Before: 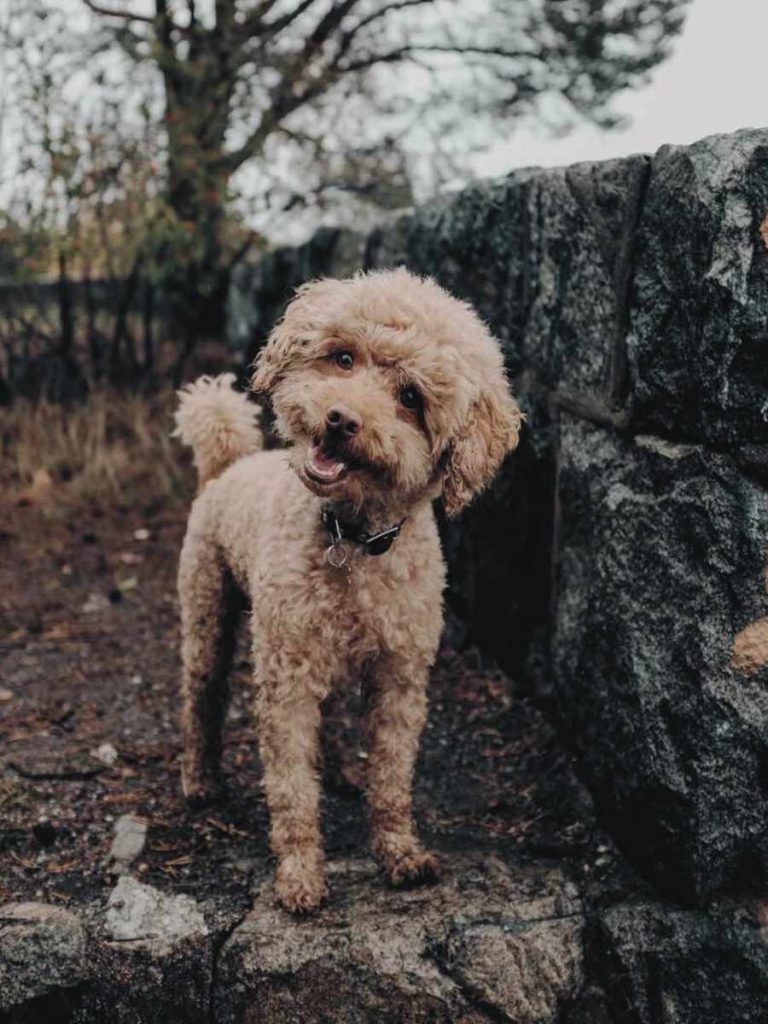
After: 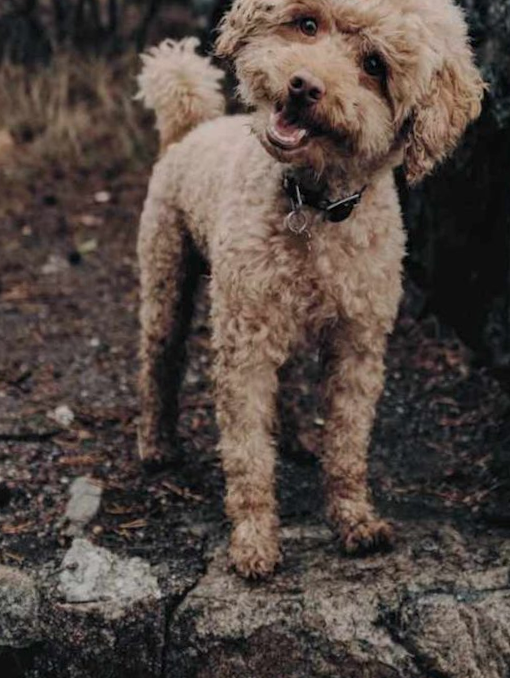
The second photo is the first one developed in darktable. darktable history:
crop and rotate: angle -1.08°, left 4.026%, top 32.125%, right 27.881%
local contrast: highlights 62%, shadows 115%, detail 107%, midtone range 0.528
